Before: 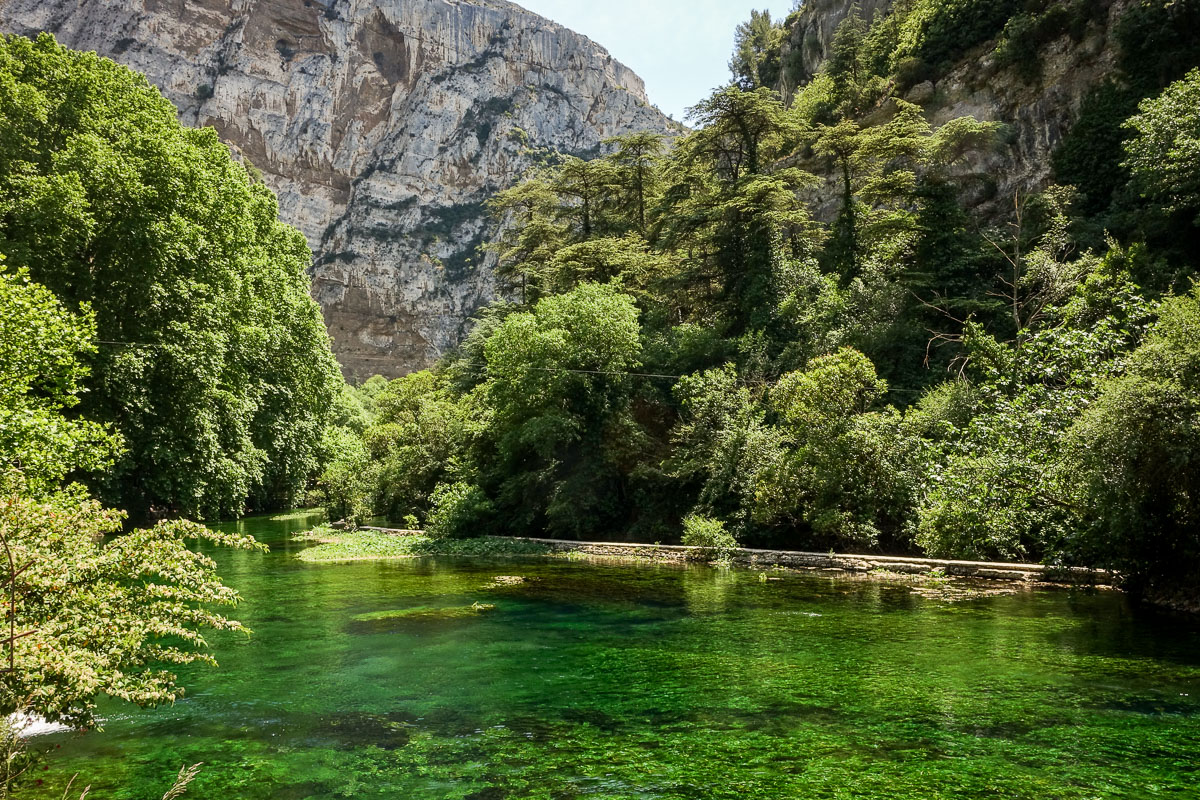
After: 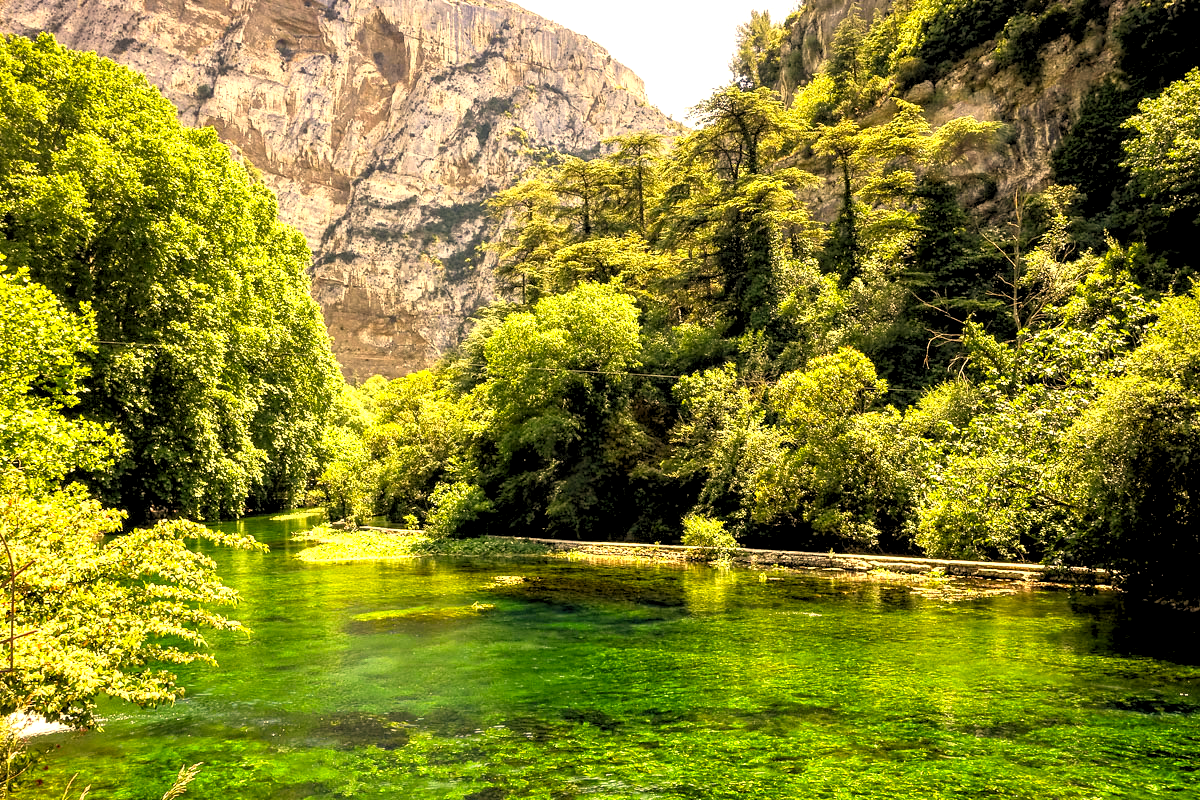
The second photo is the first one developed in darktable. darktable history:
rgb levels: levels [[0.013, 0.434, 0.89], [0, 0.5, 1], [0, 0.5, 1]]
exposure: exposure 1 EV, compensate highlight preservation false
color correction: highlights a* 15, highlights b* 31.55
